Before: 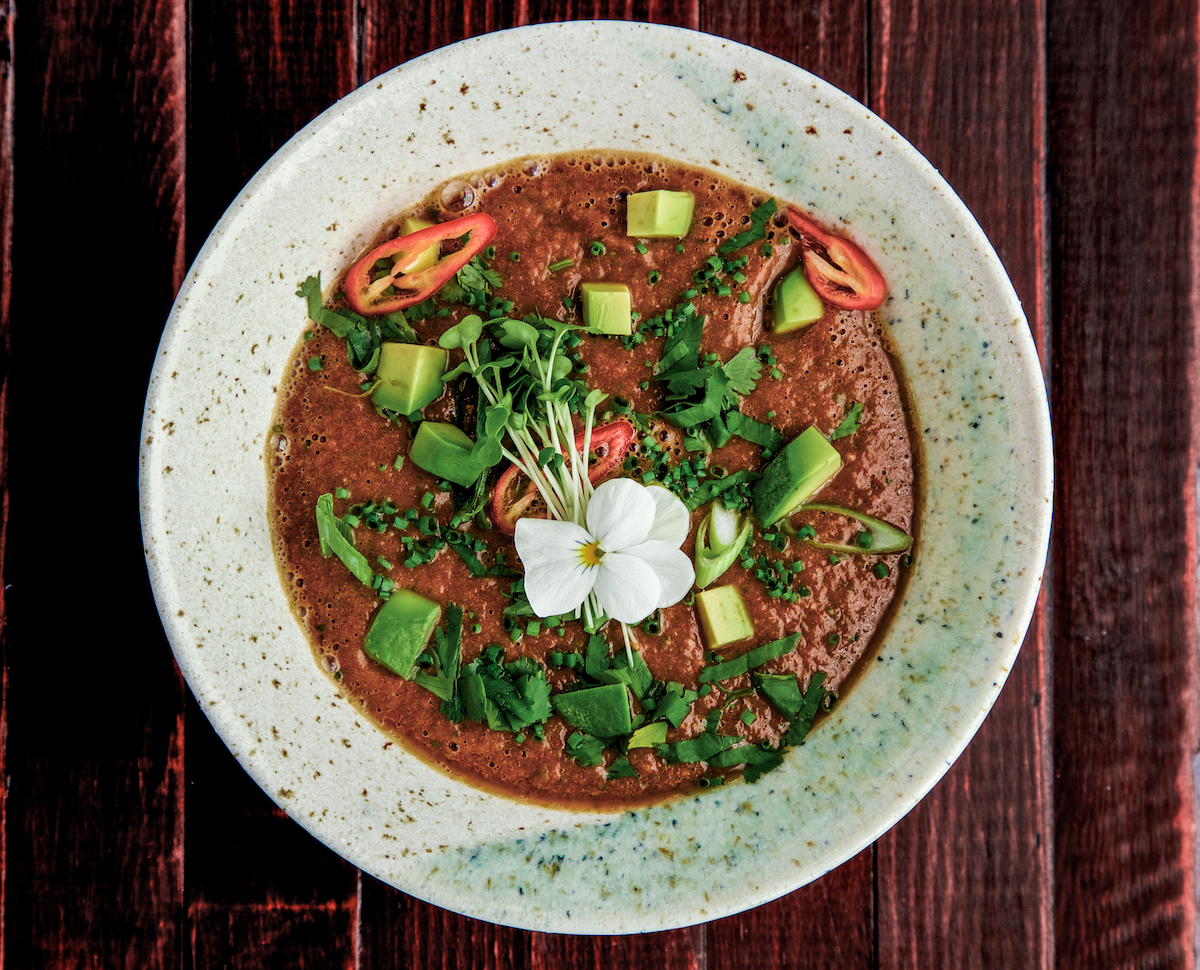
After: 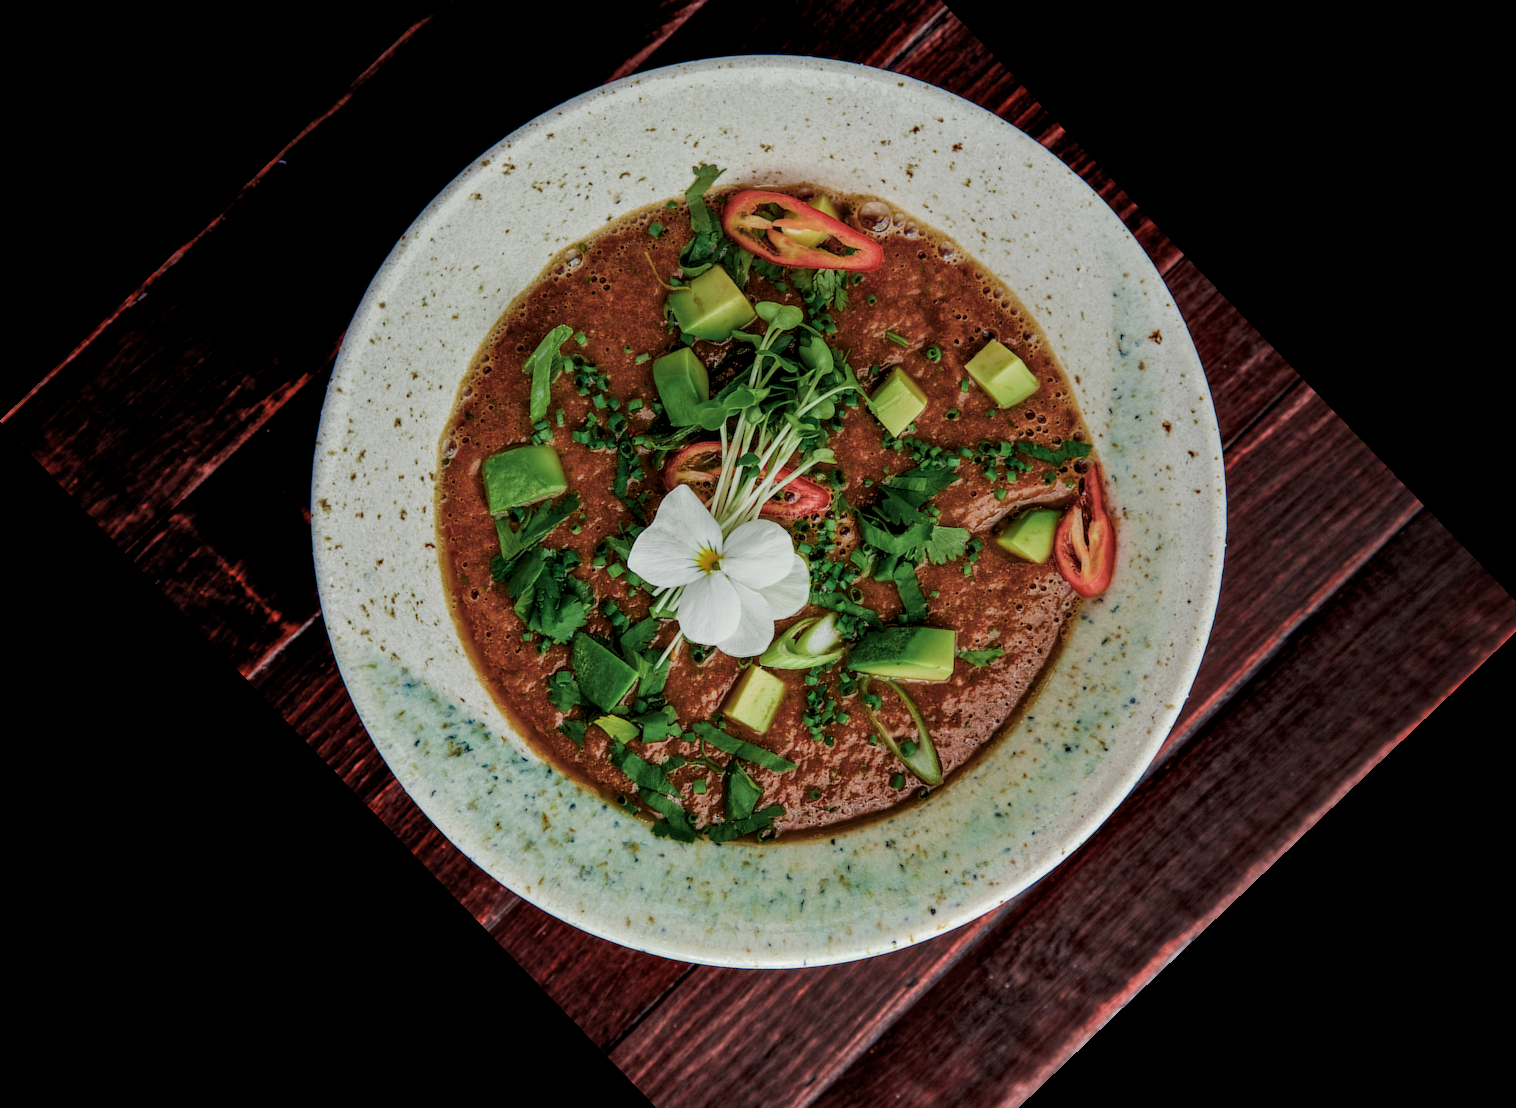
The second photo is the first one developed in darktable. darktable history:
graduated density: rotation 5.63°, offset 76.9
local contrast: highlights 100%, shadows 100%, detail 120%, midtone range 0.2
crop and rotate: angle -46.26°, top 16.234%, right 0.912%, bottom 11.704%
